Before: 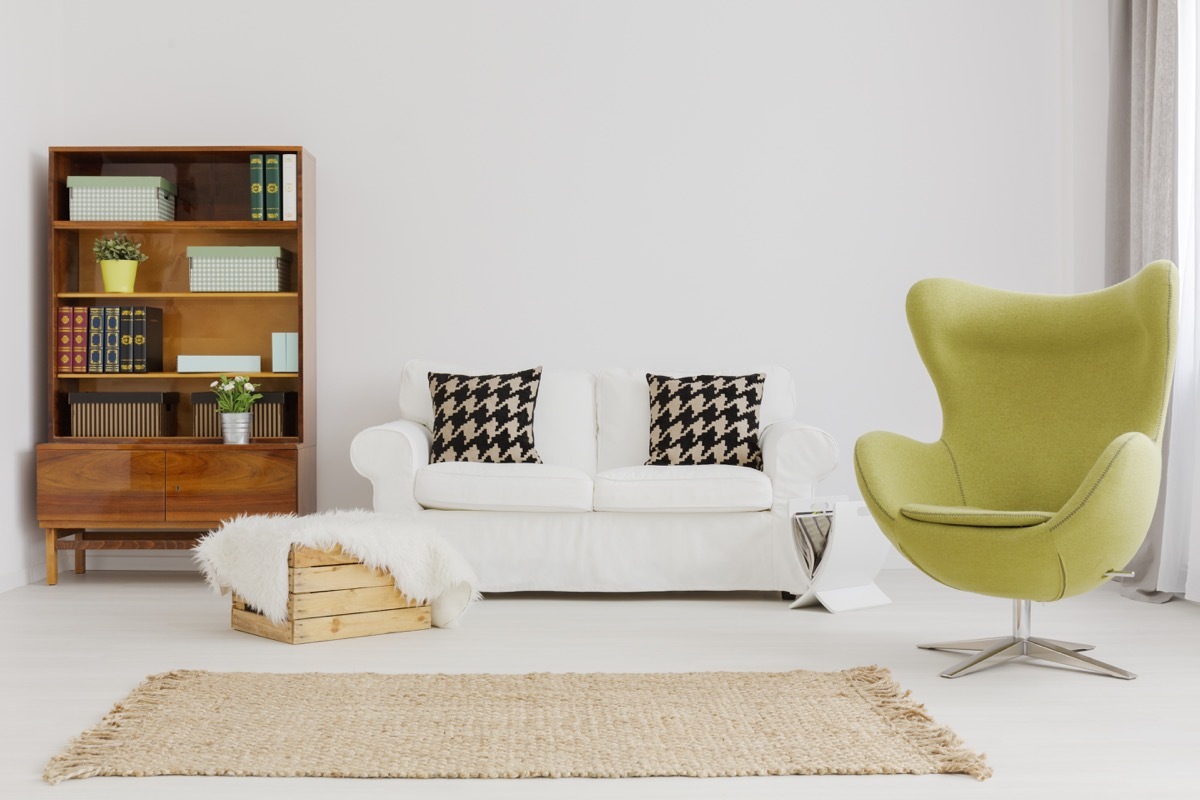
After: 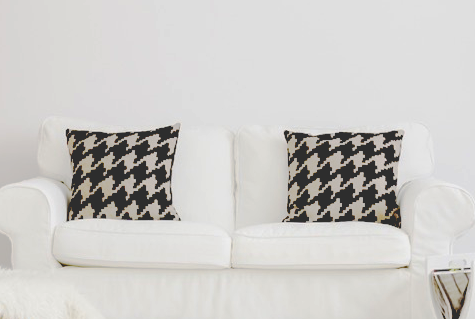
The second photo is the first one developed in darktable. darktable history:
base curve: curves: ch0 [(0.065, 0.026) (0.236, 0.358) (0.53, 0.546) (0.777, 0.841) (0.924, 0.992)], preserve colors none
crop: left 30.25%, top 30.466%, right 30.109%, bottom 29.582%
color zones: curves: ch1 [(0, 0.513) (0.143, 0.524) (0.286, 0.511) (0.429, 0.506) (0.571, 0.503) (0.714, 0.503) (0.857, 0.508) (1, 0.513)]
